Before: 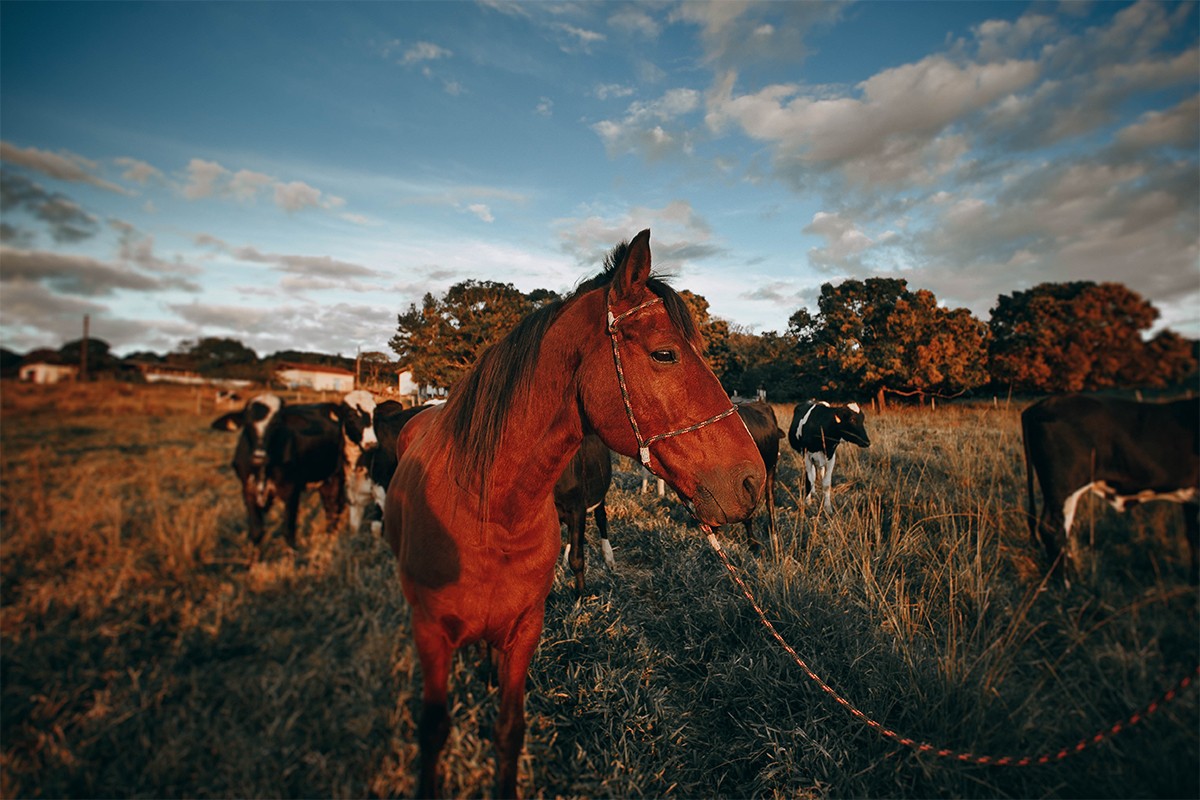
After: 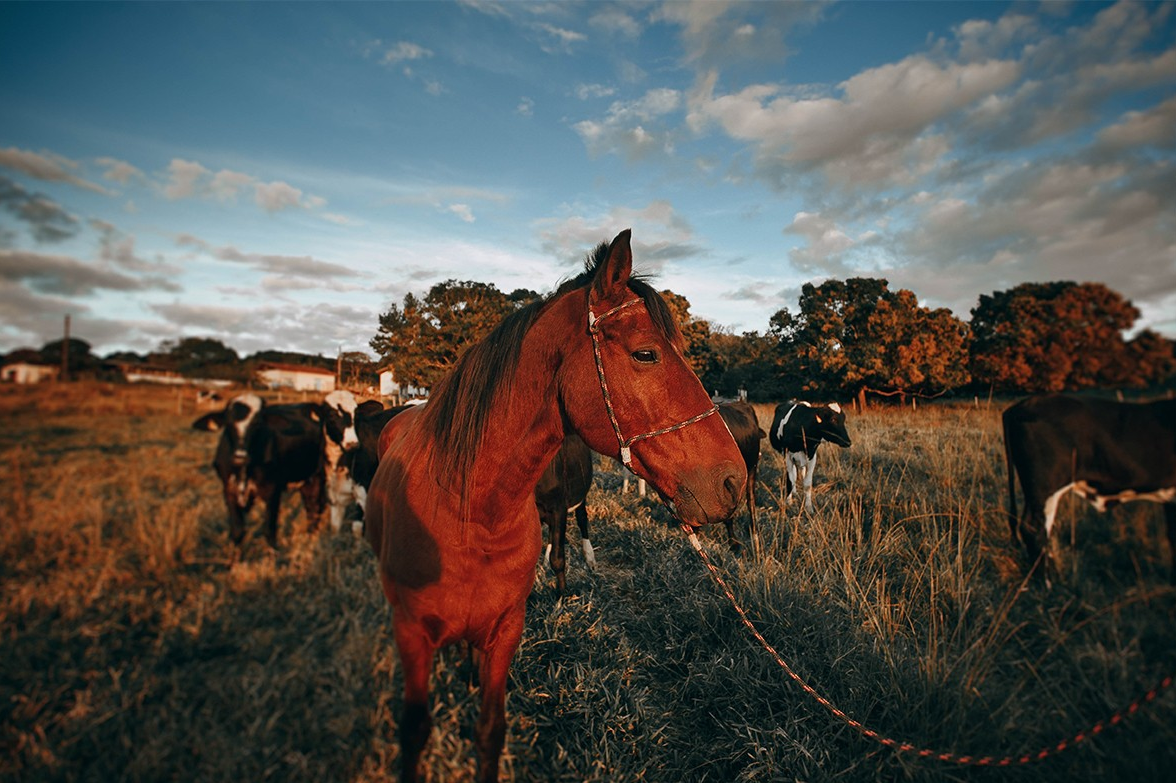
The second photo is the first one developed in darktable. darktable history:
crop: left 1.633%, right 0.284%, bottom 2.032%
